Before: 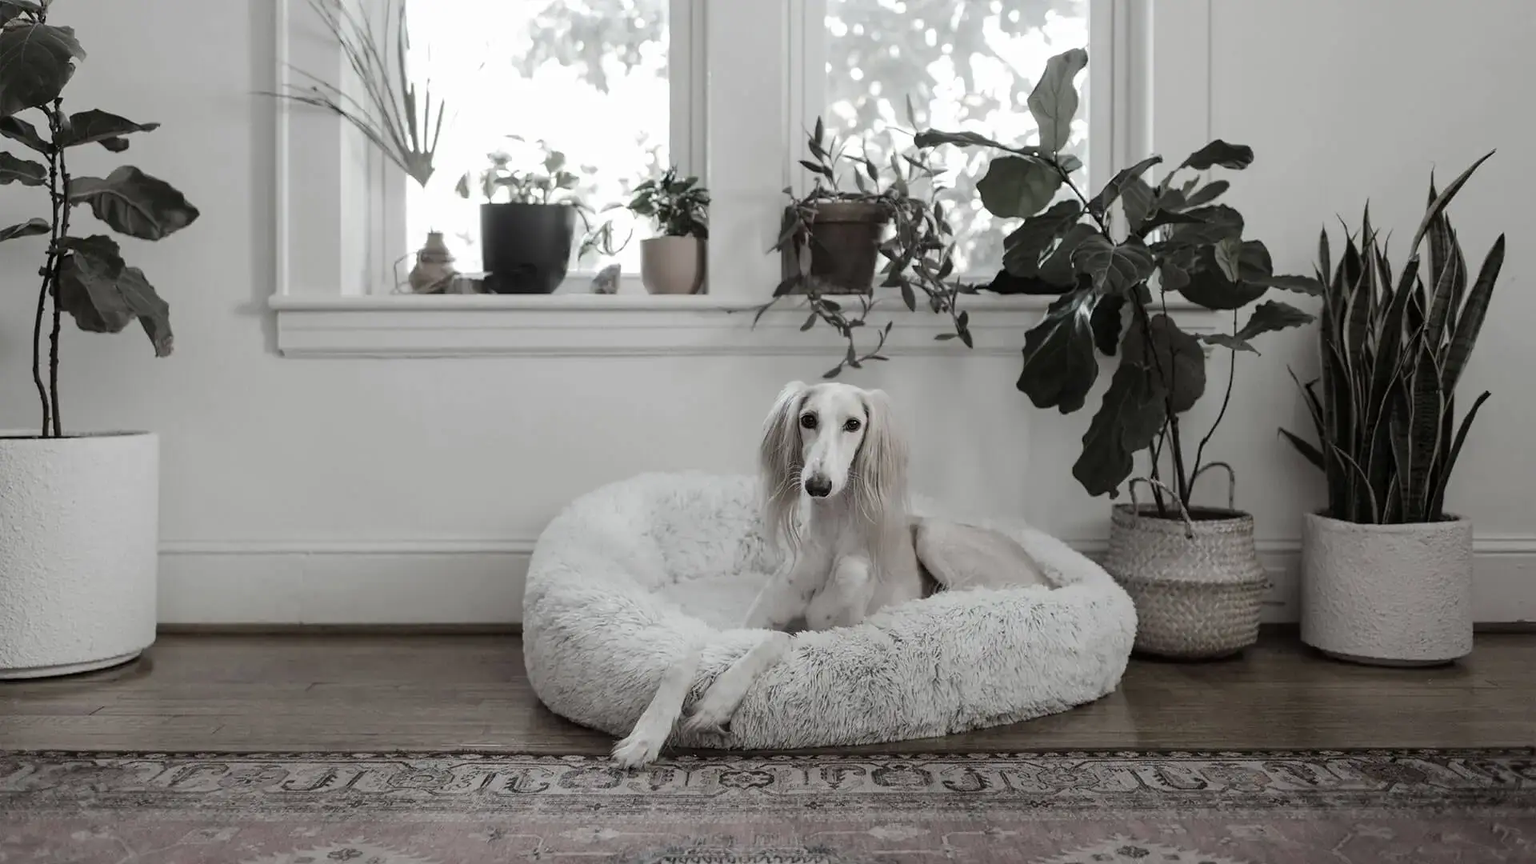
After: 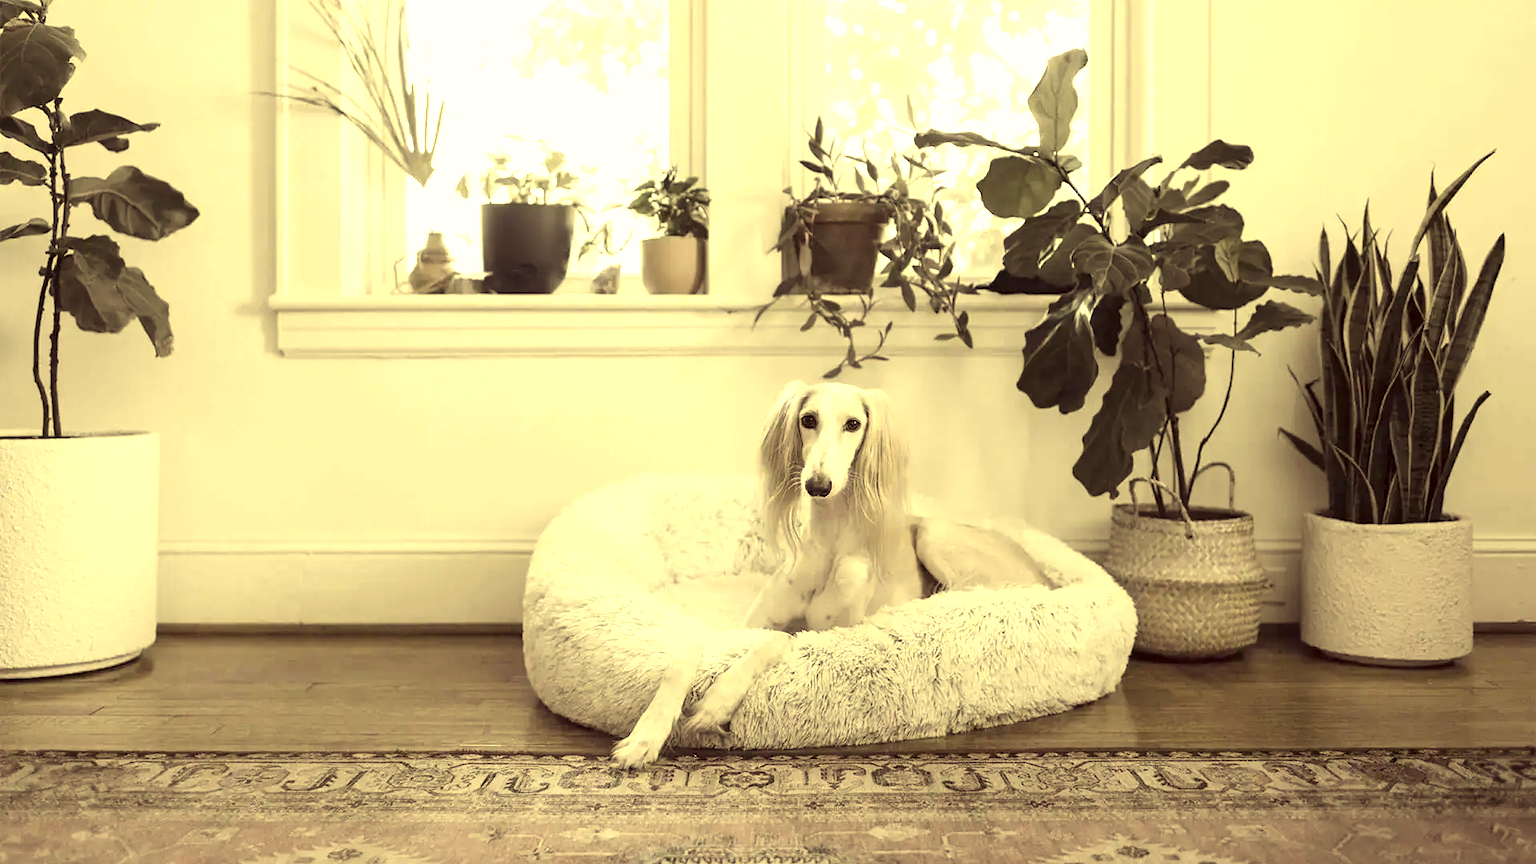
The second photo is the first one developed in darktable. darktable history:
color correction: highlights a* -0.482, highlights b* 40, shadows a* 9.8, shadows b* -0.161
exposure: exposure 1.2 EV, compensate highlight preservation false
